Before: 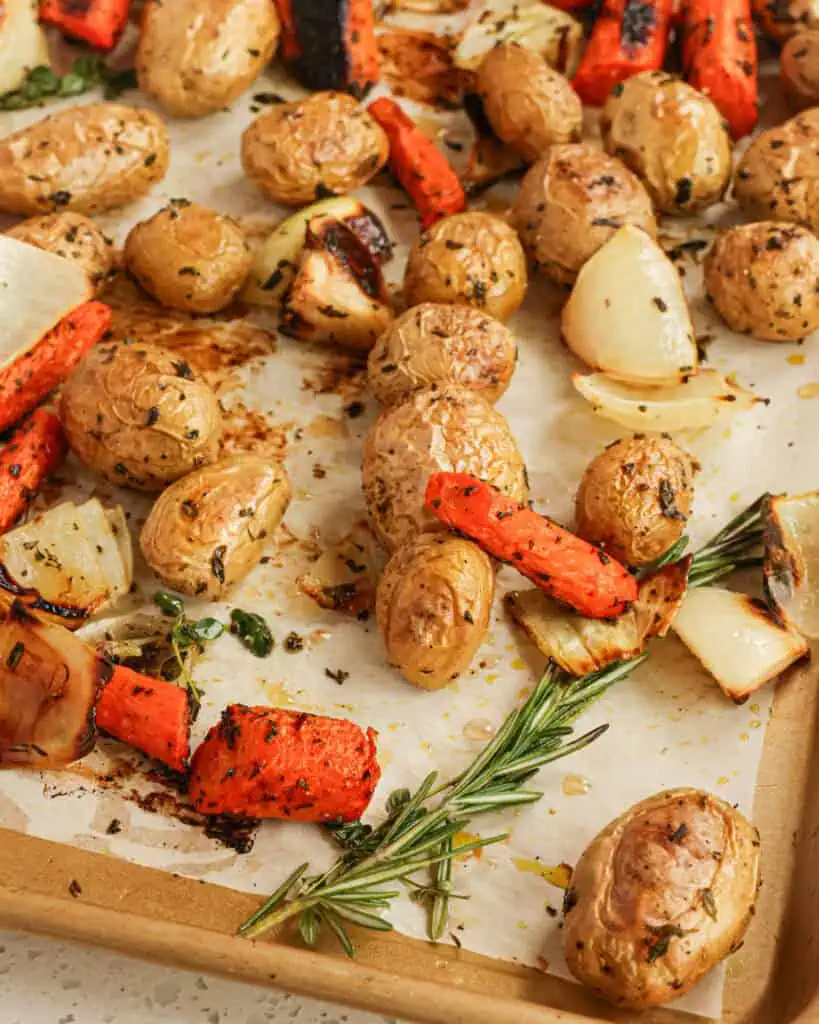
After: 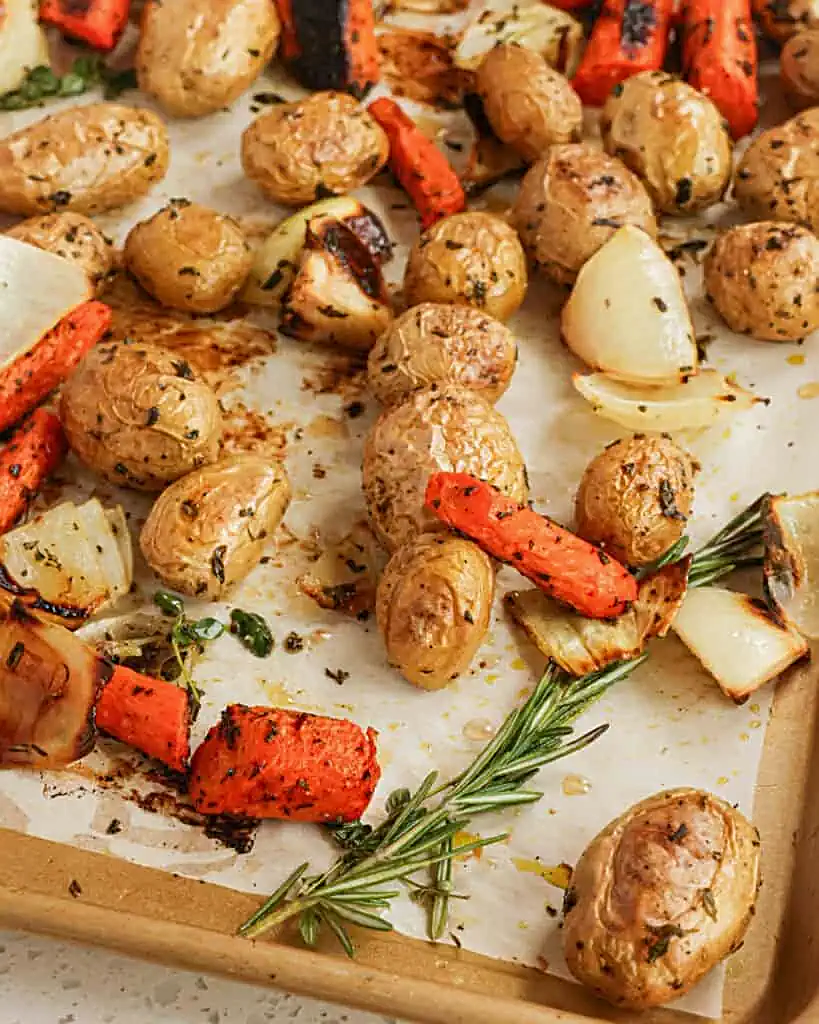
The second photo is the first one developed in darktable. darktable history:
white balance: red 0.98, blue 1.034
sharpen: on, module defaults
